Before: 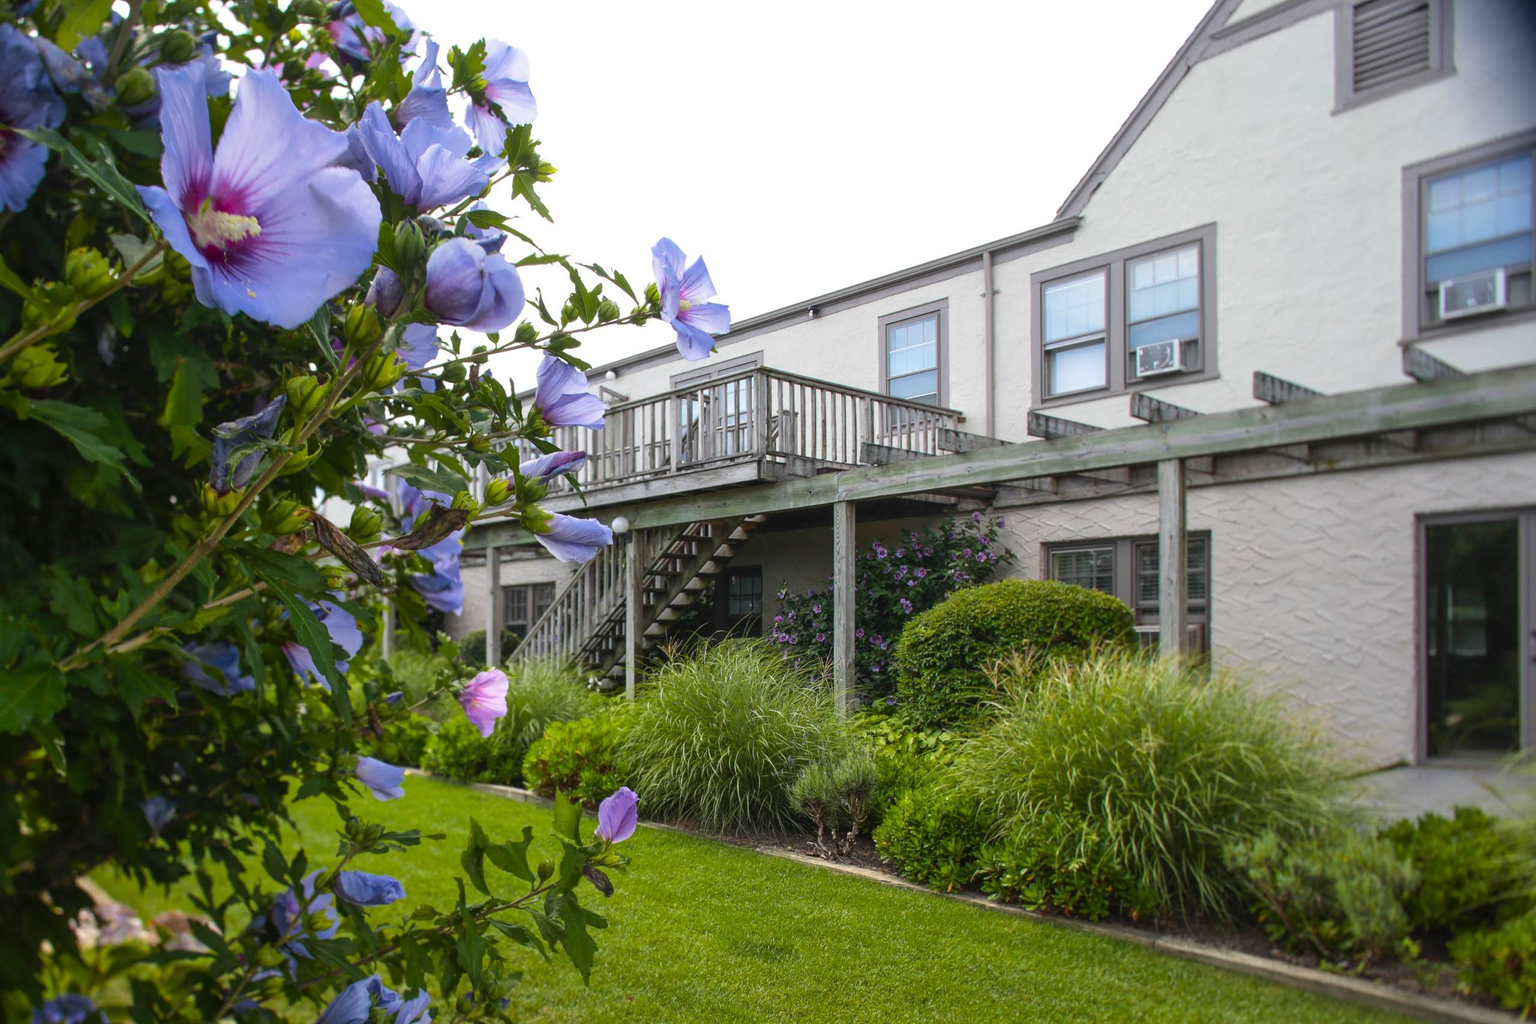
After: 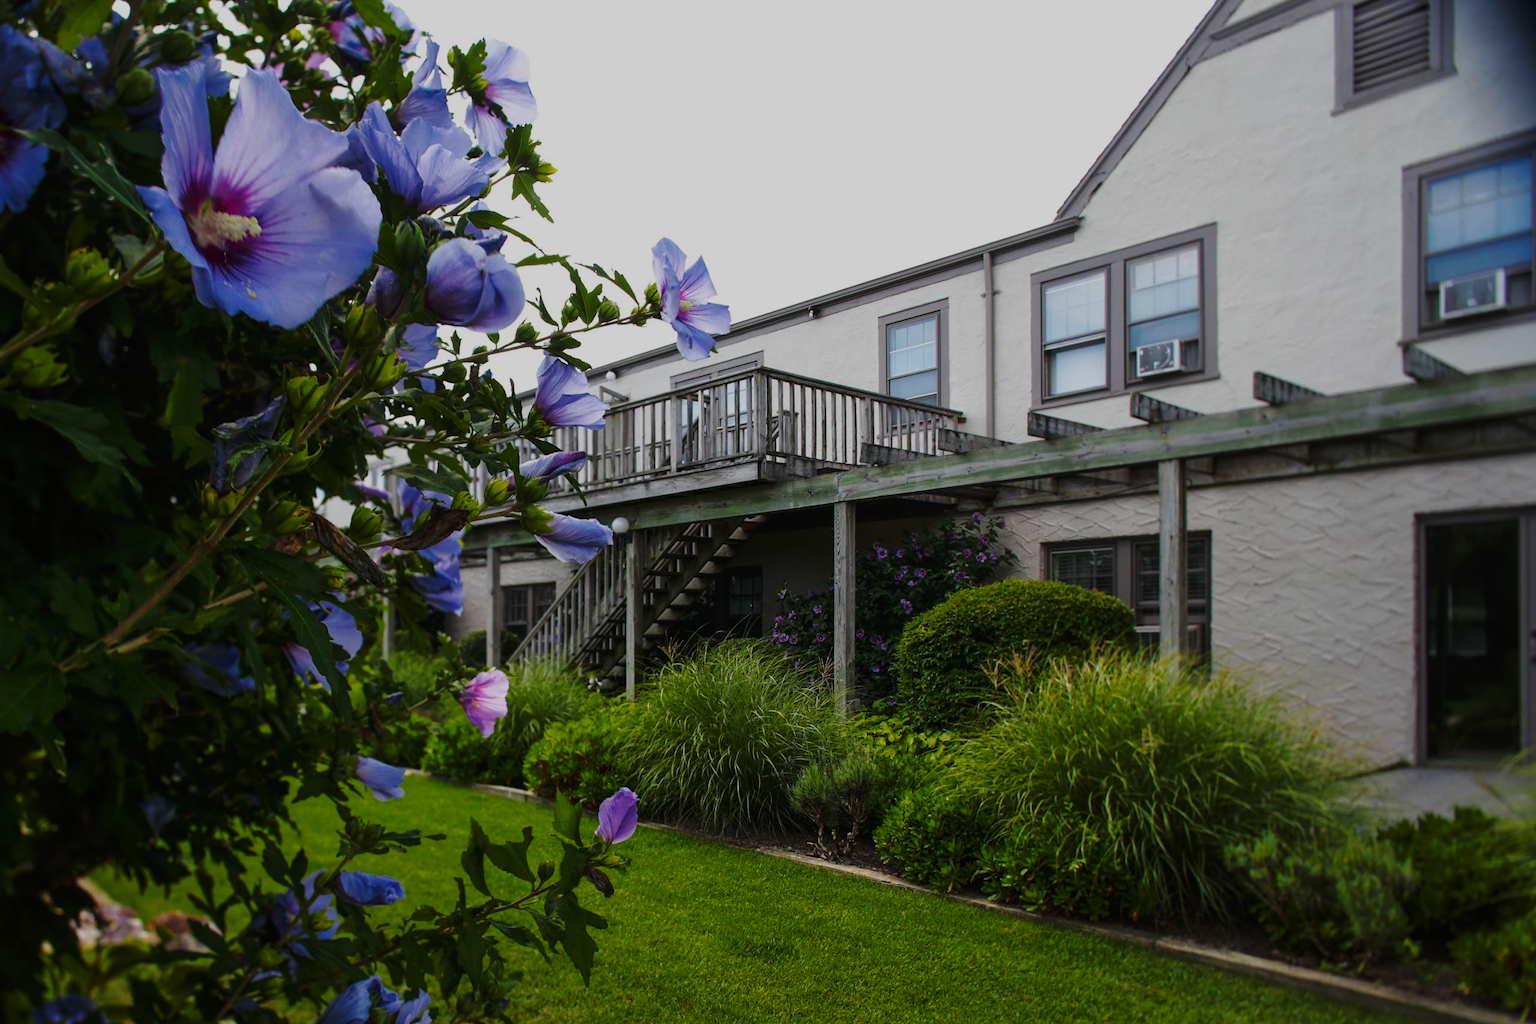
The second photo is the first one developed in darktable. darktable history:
base curve: curves: ch0 [(0, 0) (0.032, 0.037) (0.105, 0.228) (0.435, 0.76) (0.856, 0.983) (1, 1)], preserve colors none
tone equalizer: -8 EV -1.97 EV, -7 EV -1.98 EV, -6 EV -1.99 EV, -5 EV -1.97 EV, -4 EV -1.96 EV, -3 EV -1.98 EV, -2 EV -1.99 EV, -1 EV -1.61 EV, +0 EV -1.99 EV, edges refinement/feathering 500, mask exposure compensation -1.57 EV, preserve details no
